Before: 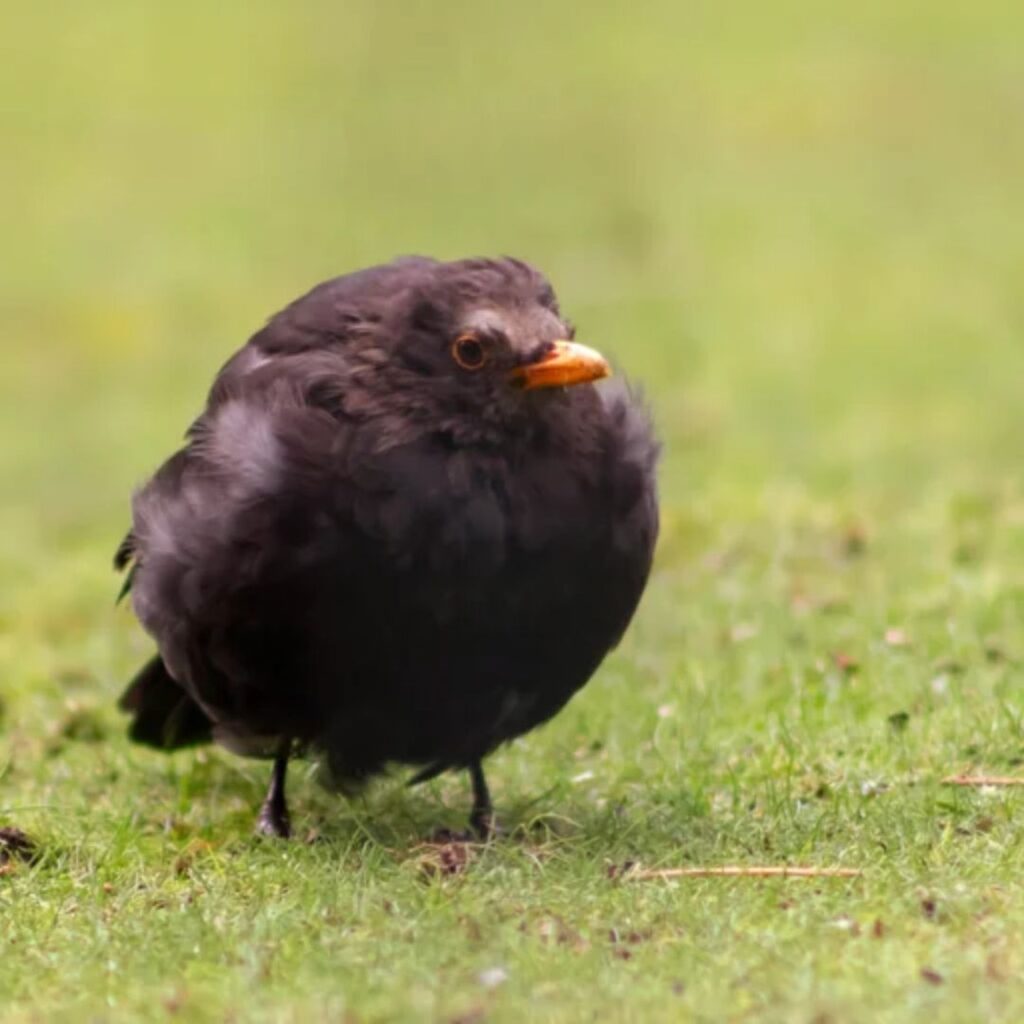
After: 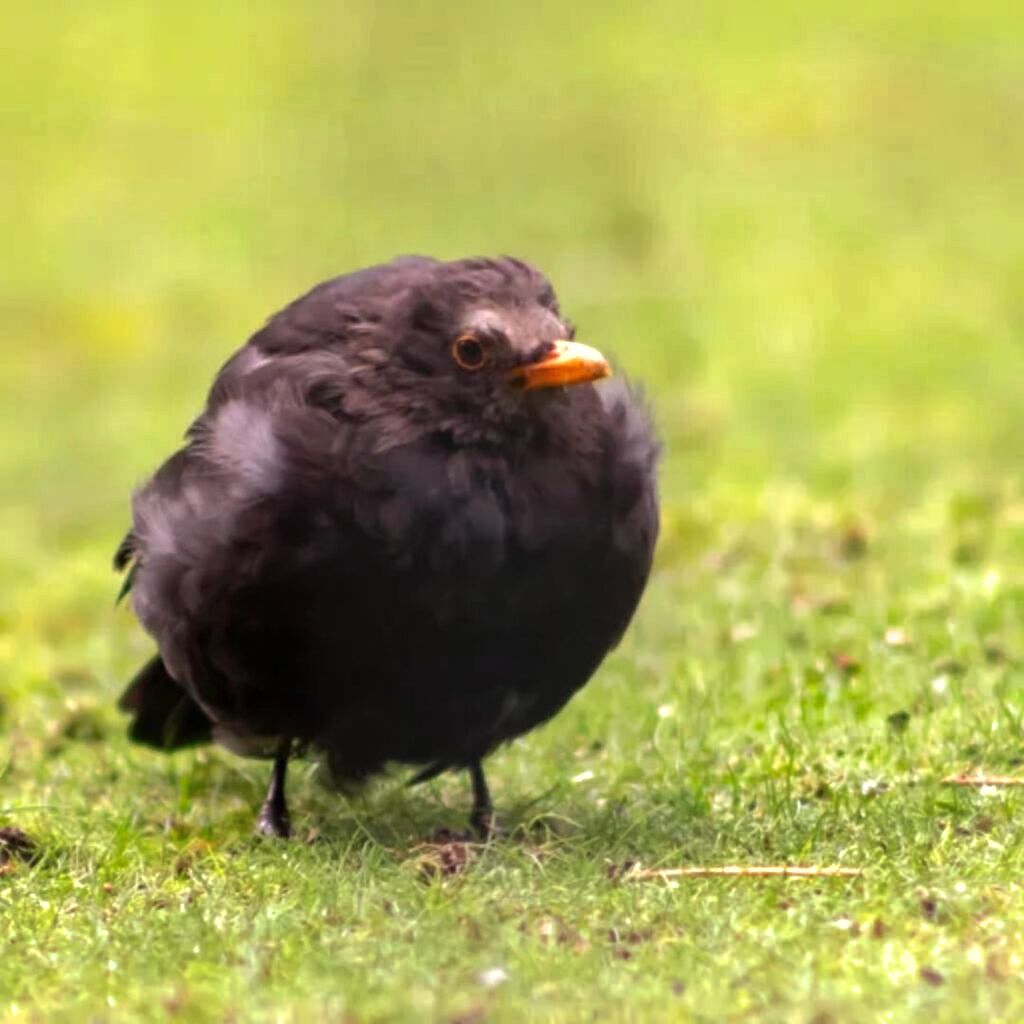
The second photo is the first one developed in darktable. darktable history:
shadows and highlights: on, module defaults
tone equalizer: -8 EV -0.75 EV, -7 EV -0.7 EV, -6 EV -0.6 EV, -5 EV -0.4 EV, -3 EV 0.4 EV, -2 EV 0.6 EV, -1 EV 0.7 EV, +0 EV 0.75 EV, edges refinement/feathering 500, mask exposure compensation -1.57 EV, preserve details no
